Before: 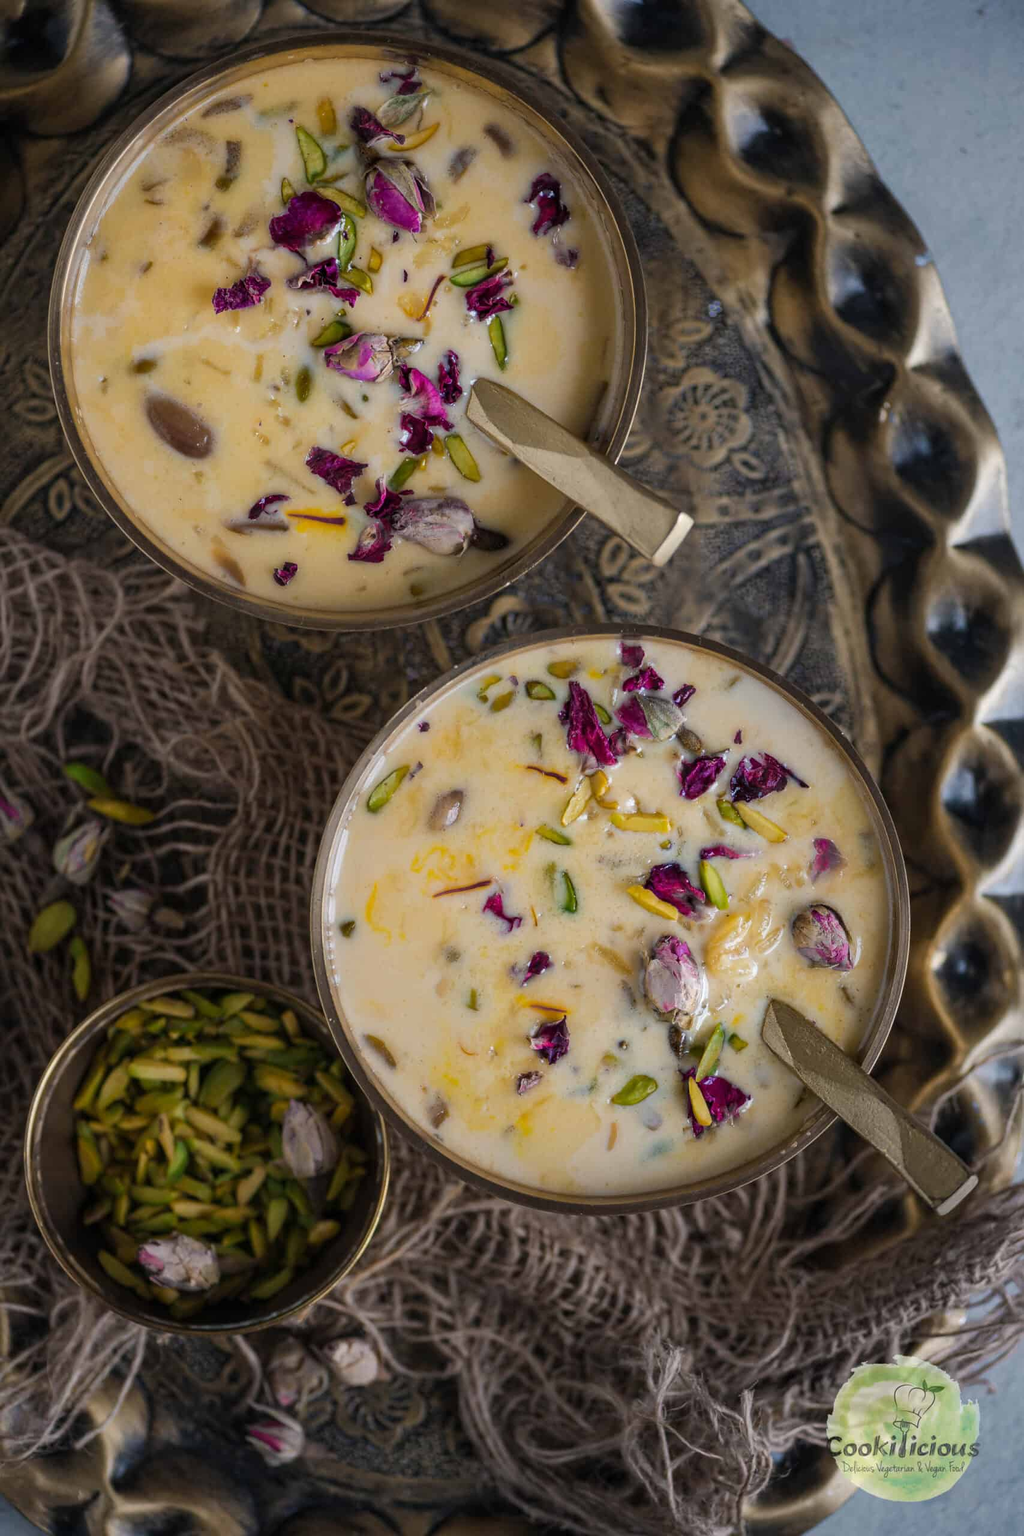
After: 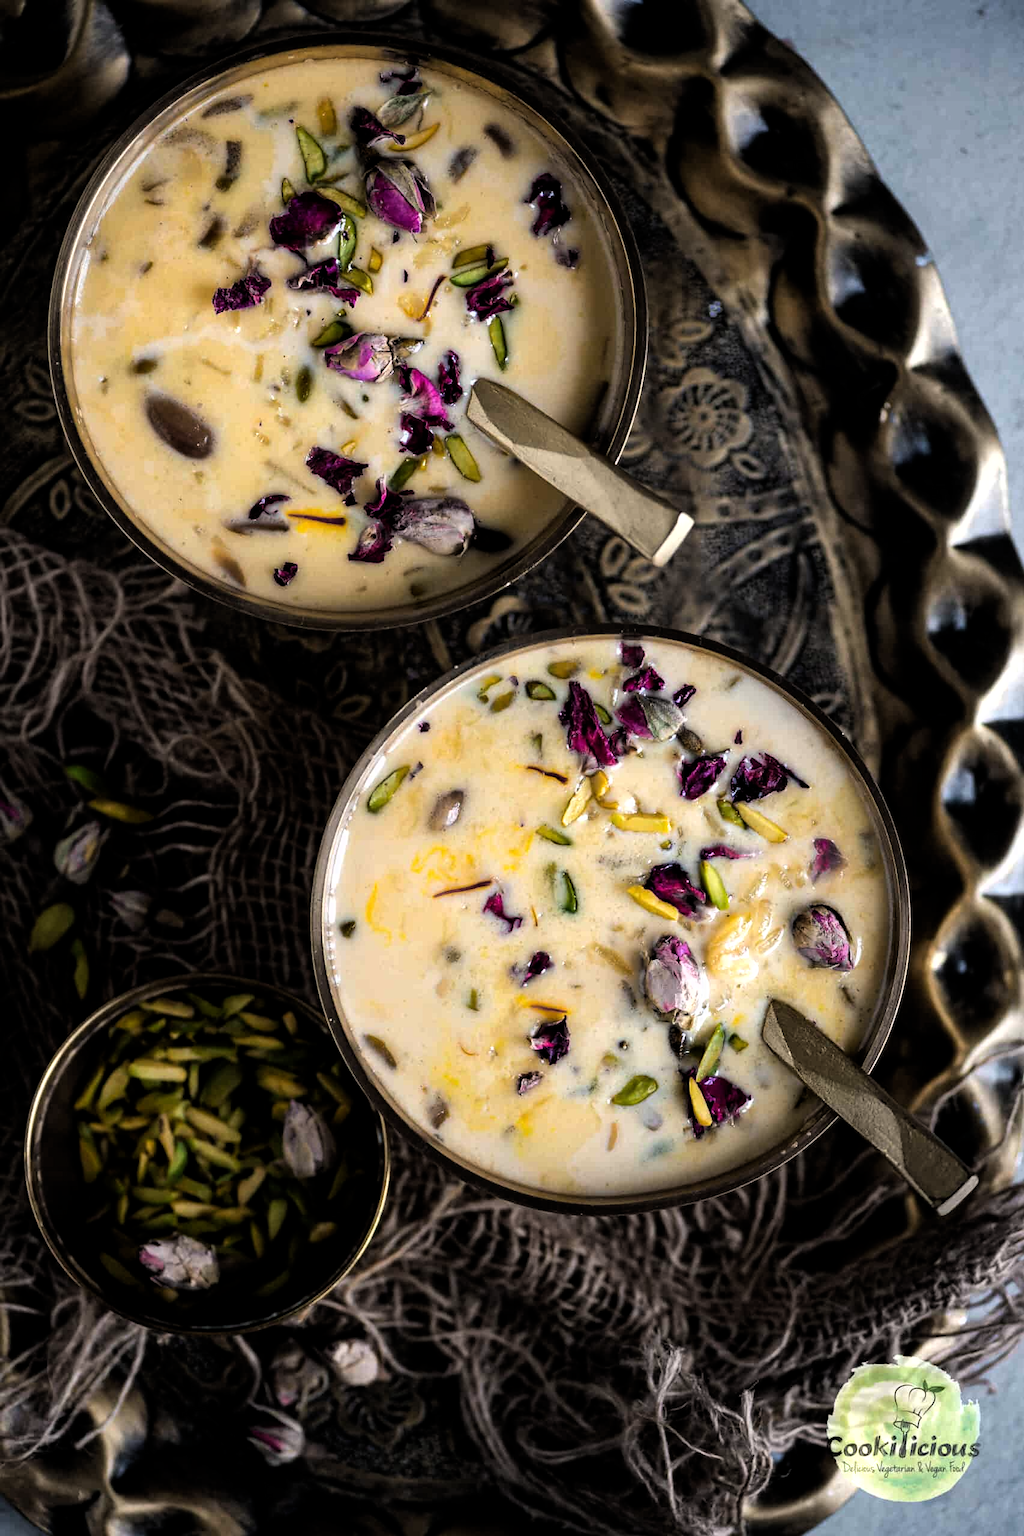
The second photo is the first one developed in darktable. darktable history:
filmic rgb: black relative exposure -8.21 EV, white relative exposure 2.22 EV, hardness 7.18, latitude 85.7%, contrast 1.691, highlights saturation mix -4.36%, shadows ↔ highlights balance -2.53%, add noise in highlights 0, color science v3 (2019), use custom middle-gray values true, contrast in highlights soft
